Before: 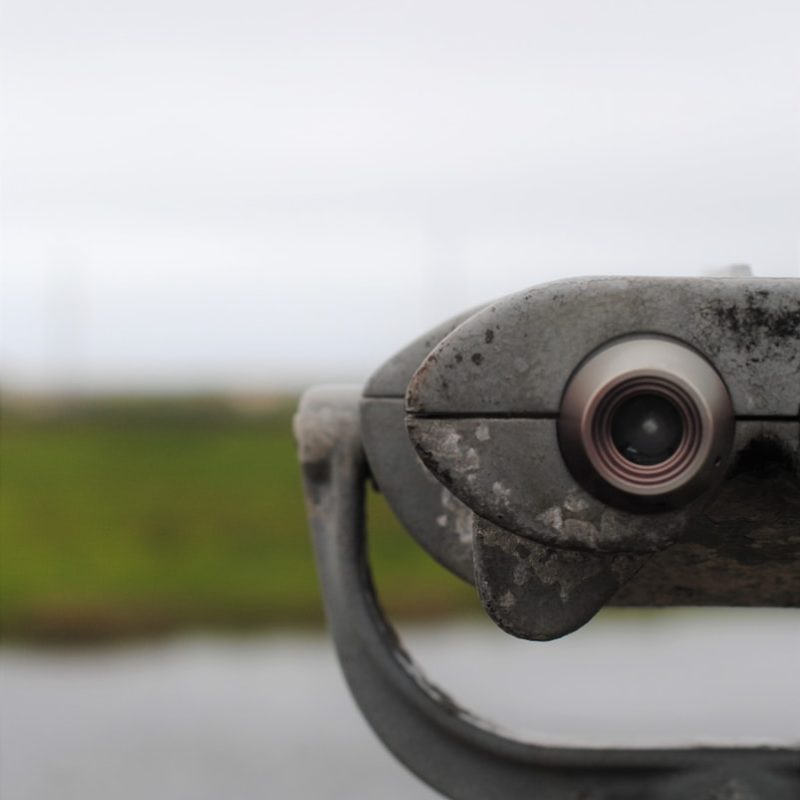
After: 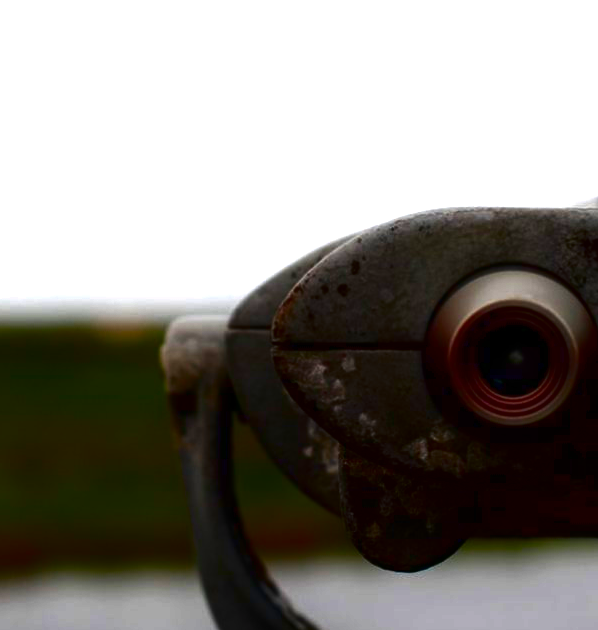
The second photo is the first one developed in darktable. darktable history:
crop: left 16.768%, top 8.653%, right 8.362%, bottom 12.485%
contrast brightness saturation: brightness -1, saturation 1
exposure: exposure 0.6 EV, compensate highlight preservation false
